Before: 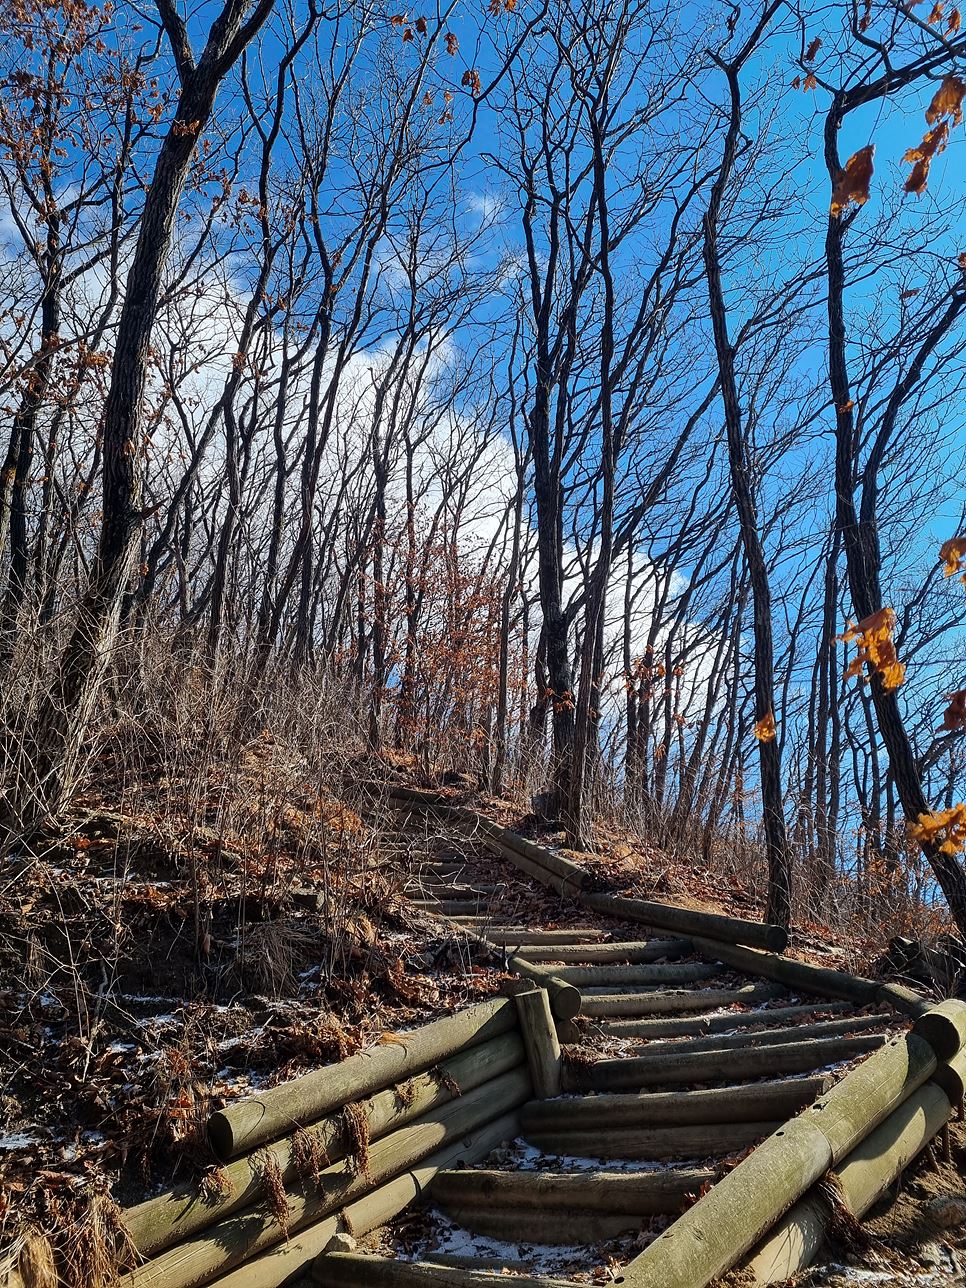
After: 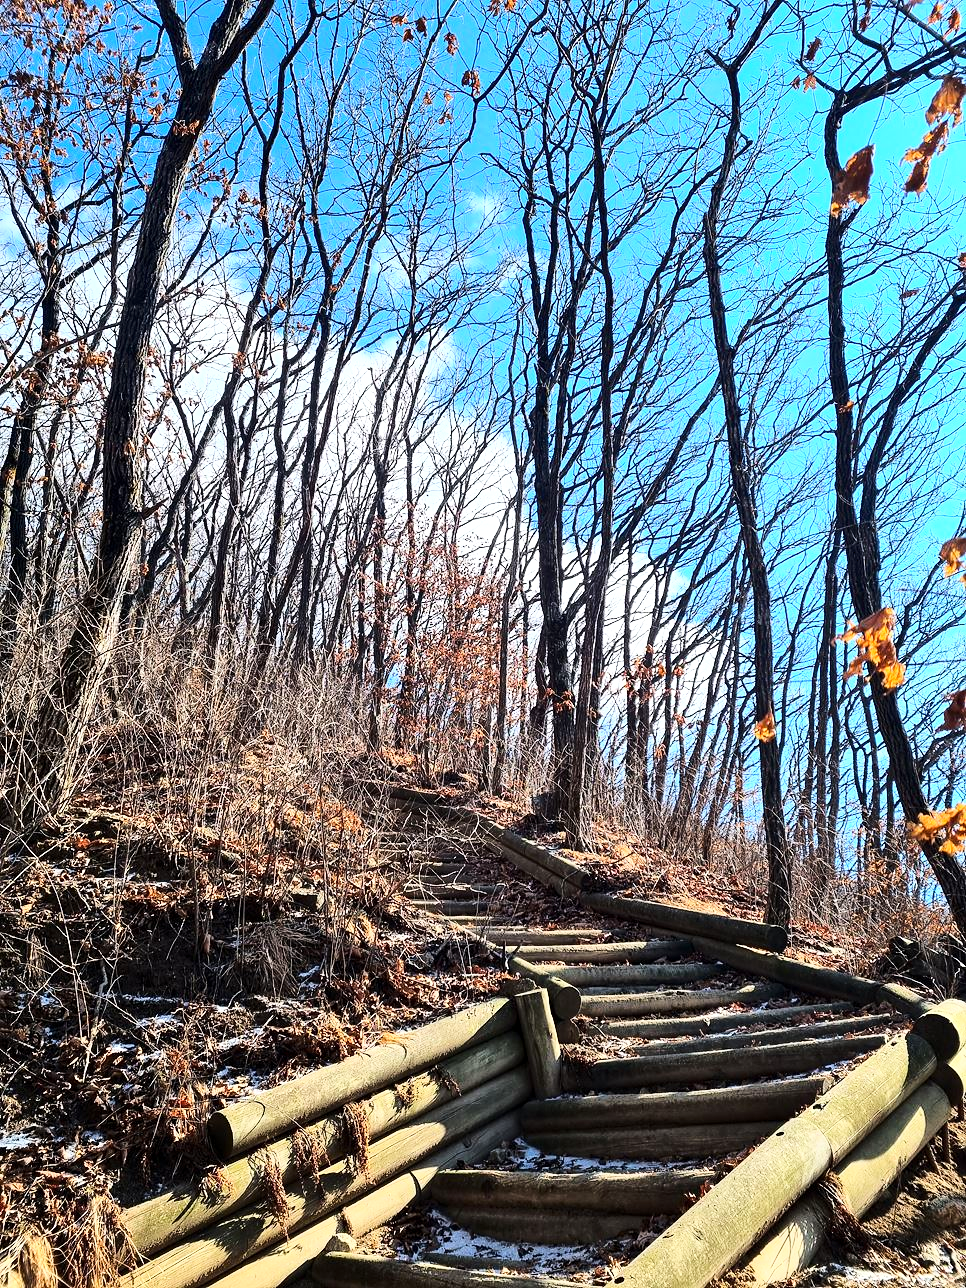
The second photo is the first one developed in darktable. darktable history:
base curve: curves: ch0 [(0, 0) (0.036, 0.037) (0.121, 0.228) (0.46, 0.76) (0.859, 0.983) (1, 1)]
exposure: black level correction 0.001, exposure 0.499 EV, compensate highlight preservation false
